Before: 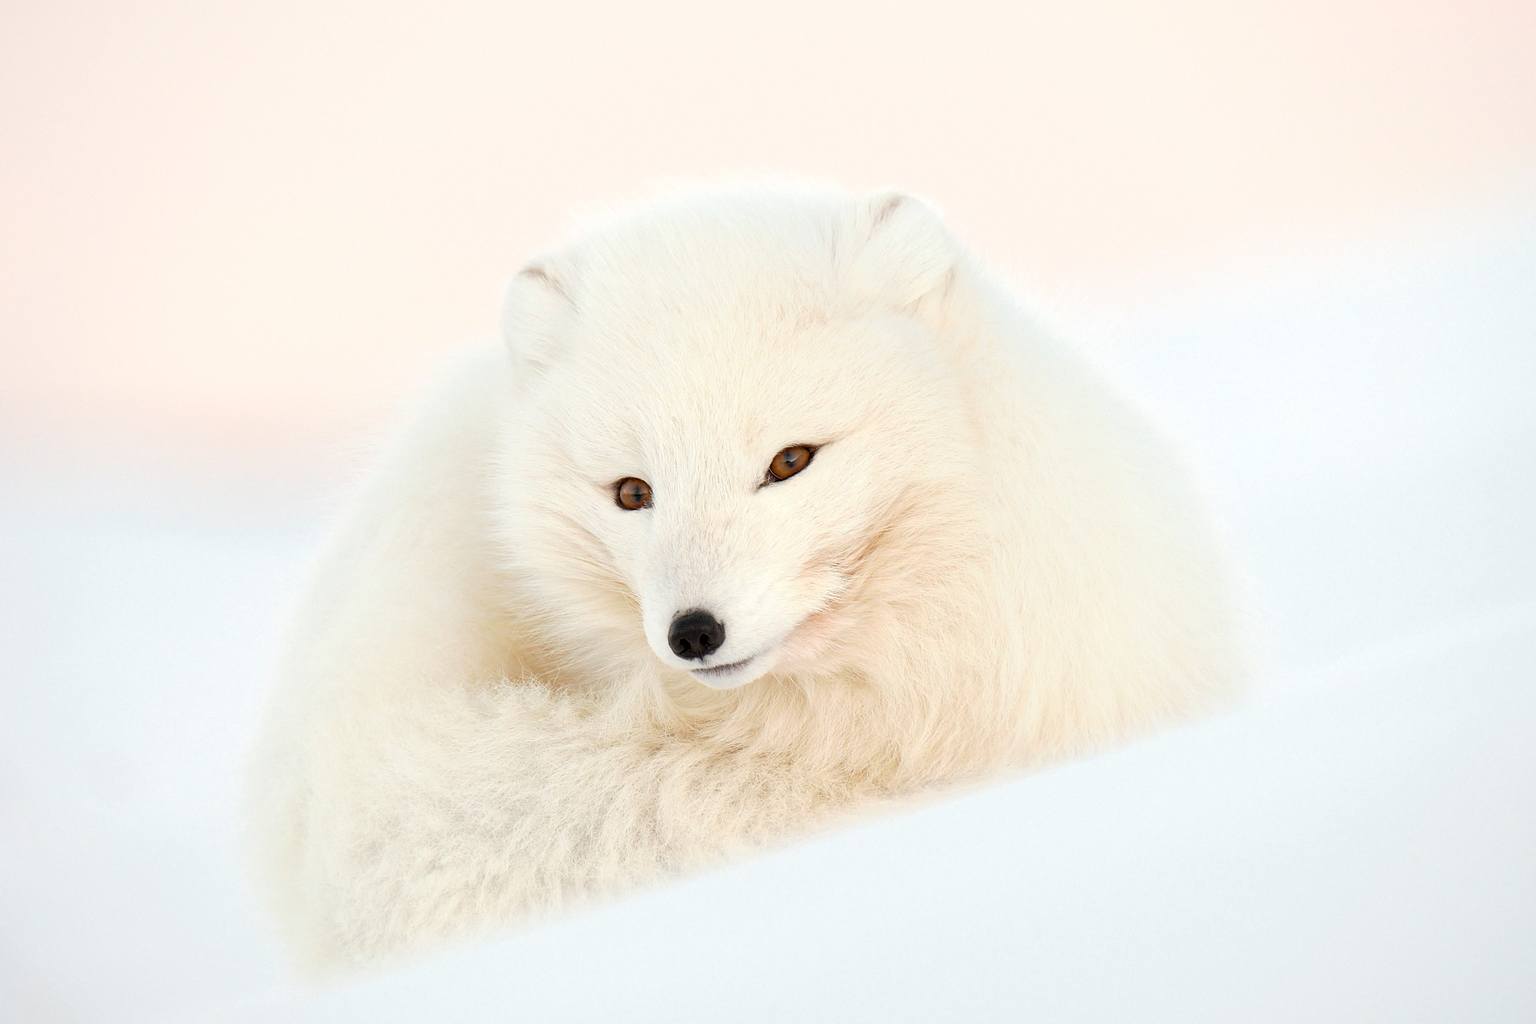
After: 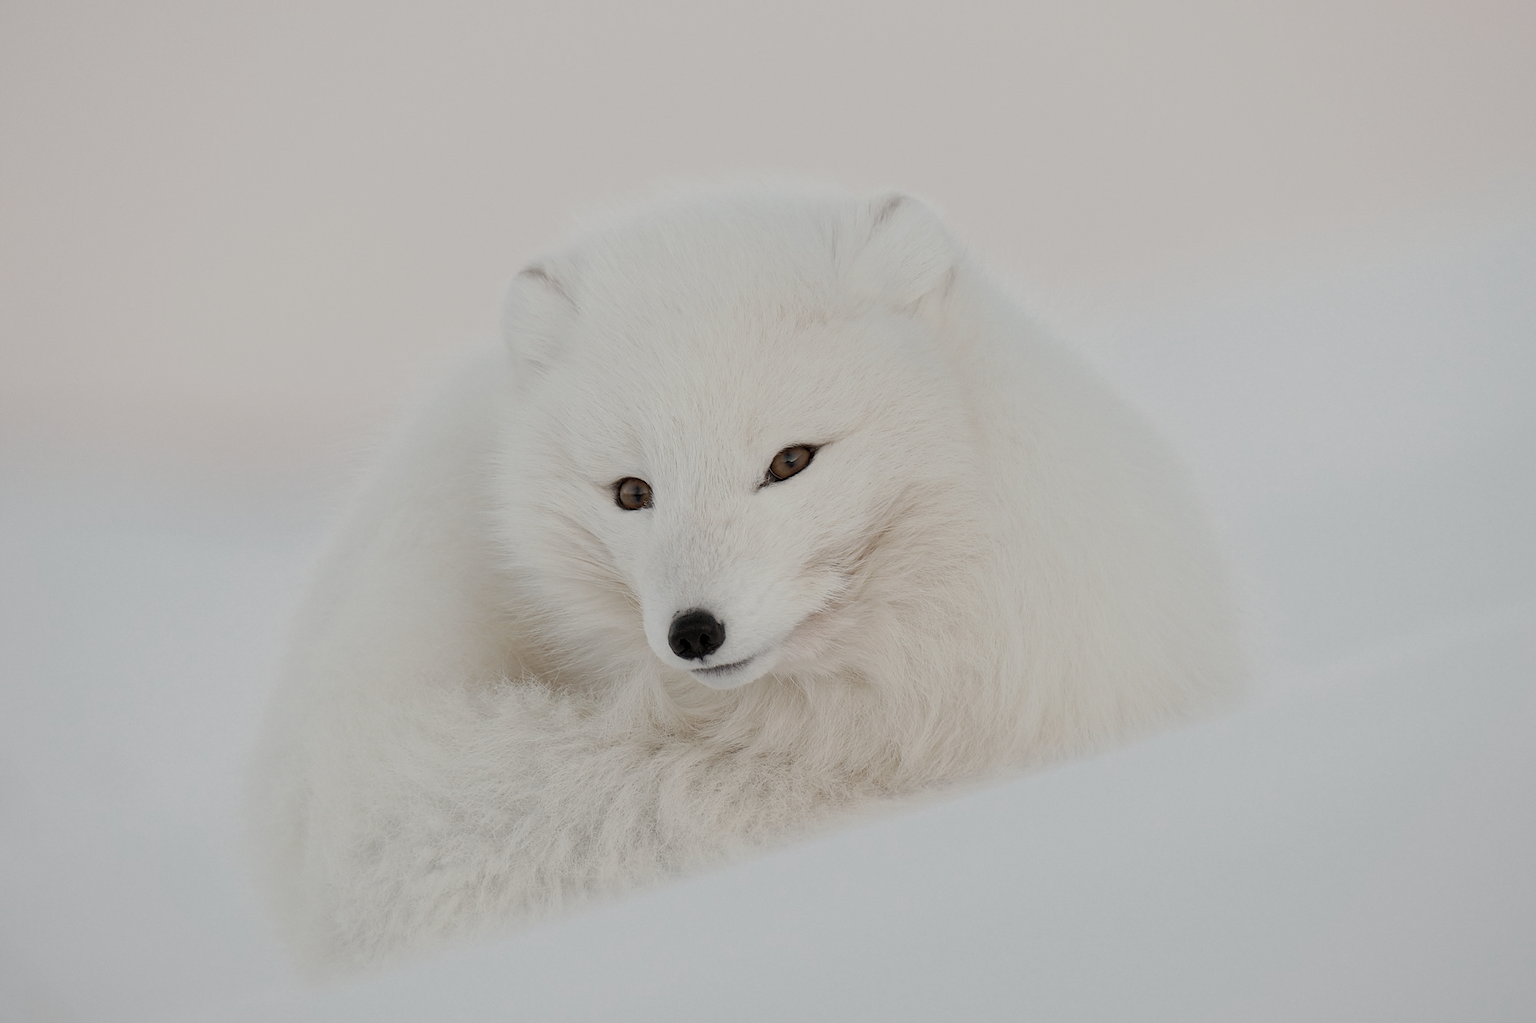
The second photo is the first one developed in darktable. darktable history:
shadows and highlights: shadows -10, white point adjustment 1.5, highlights 10
color correction: saturation 0.5
exposure: exposure -1 EV, compensate highlight preservation false
